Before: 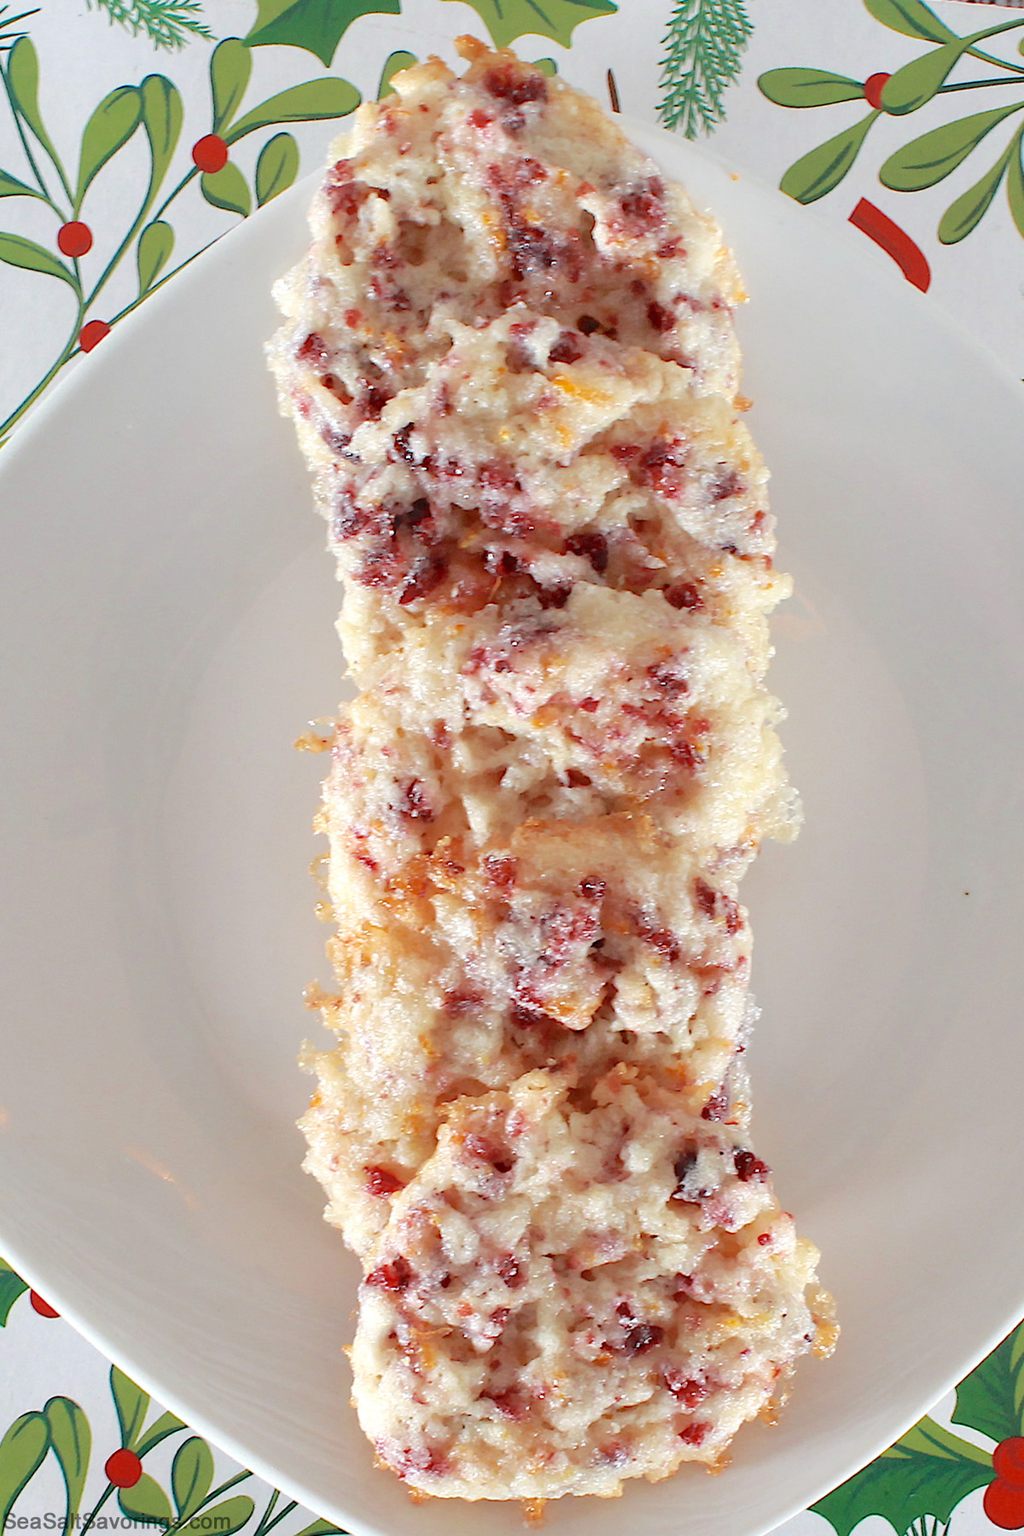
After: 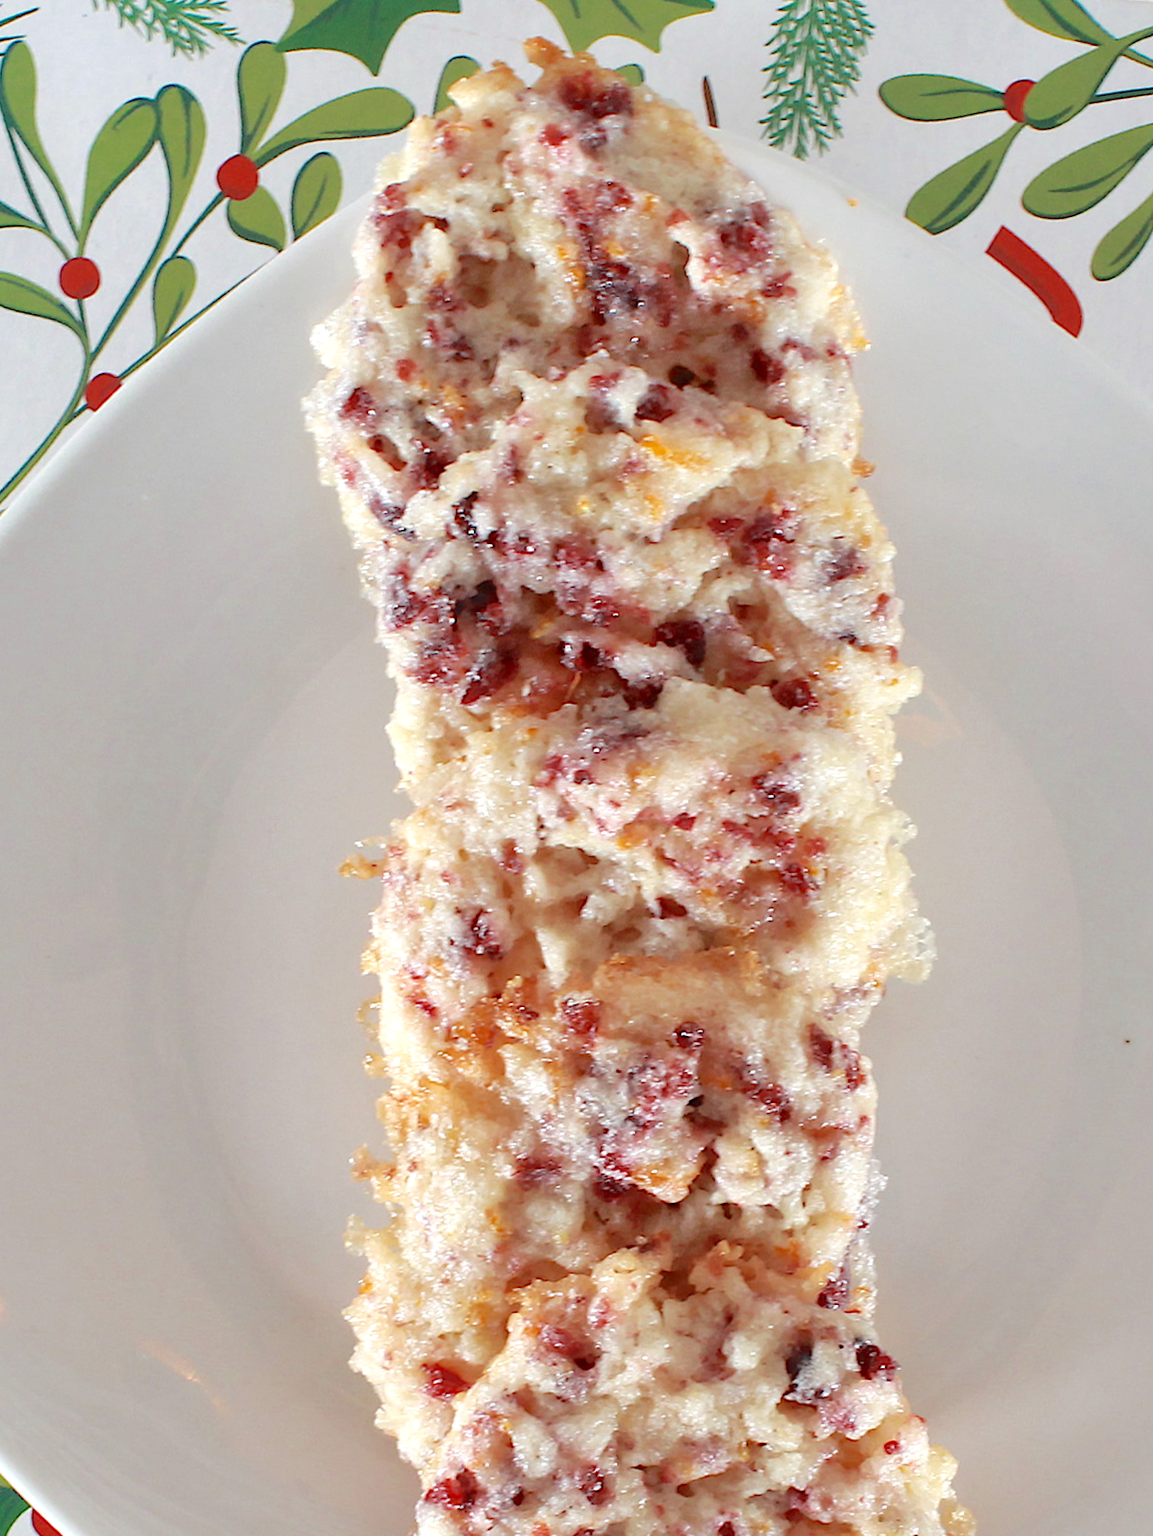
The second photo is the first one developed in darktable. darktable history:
local contrast: mode bilateral grid, contrast 20, coarseness 50, detail 120%, midtone range 0.2
crop and rotate: angle 0.2°, left 0.275%, right 3.127%, bottom 14.18%
